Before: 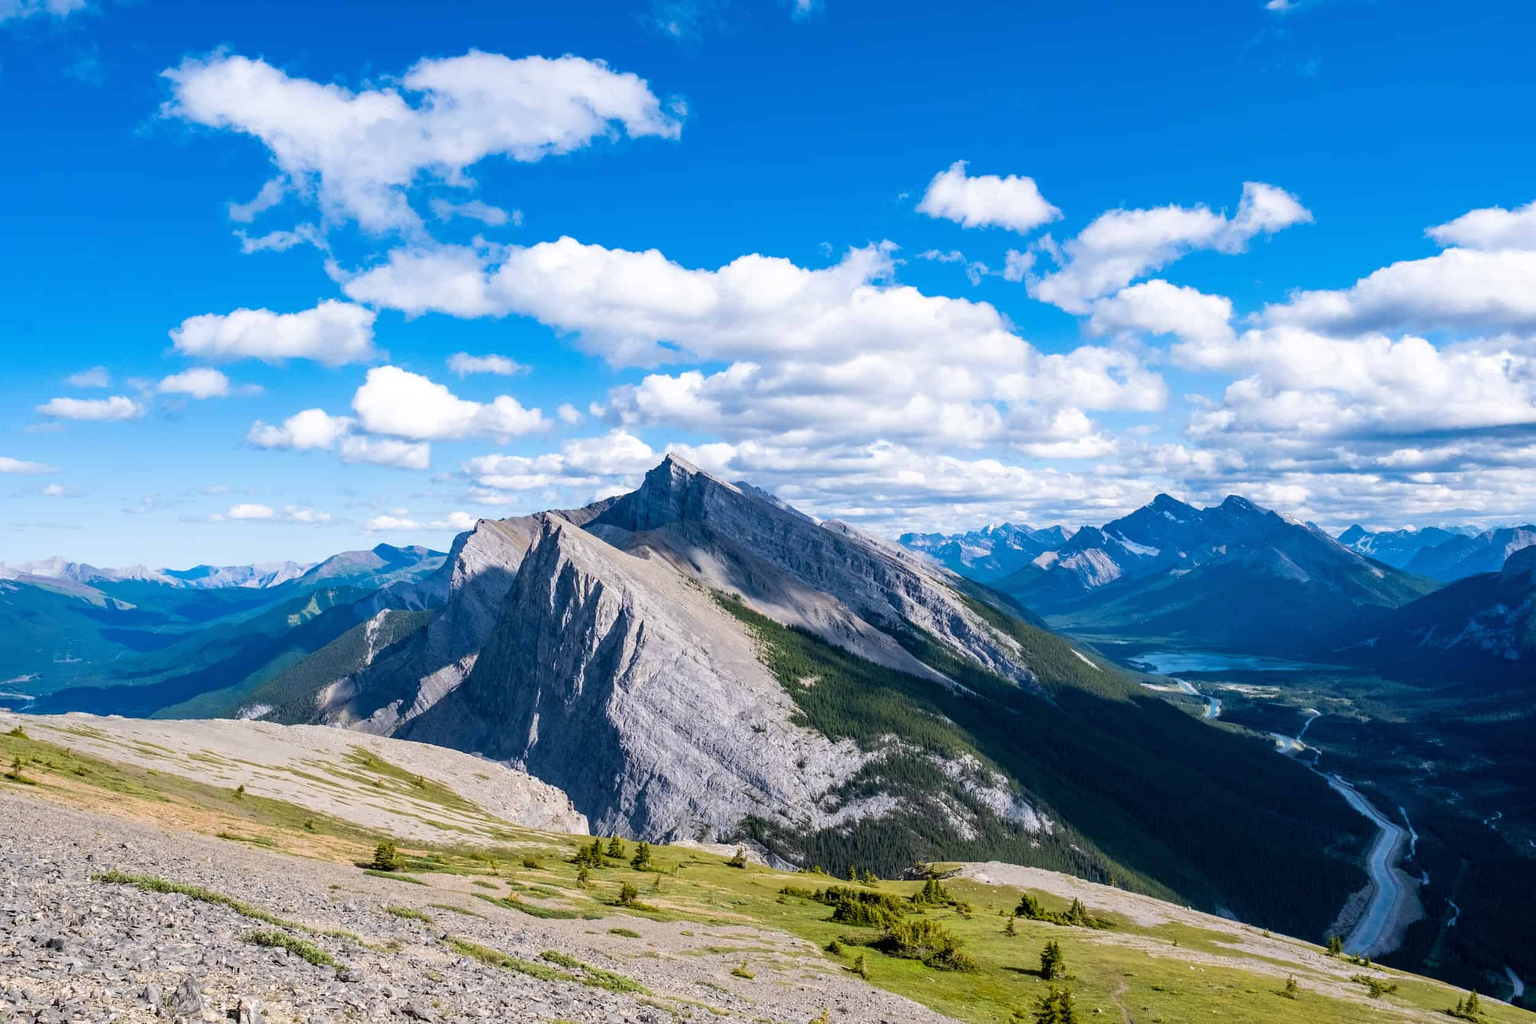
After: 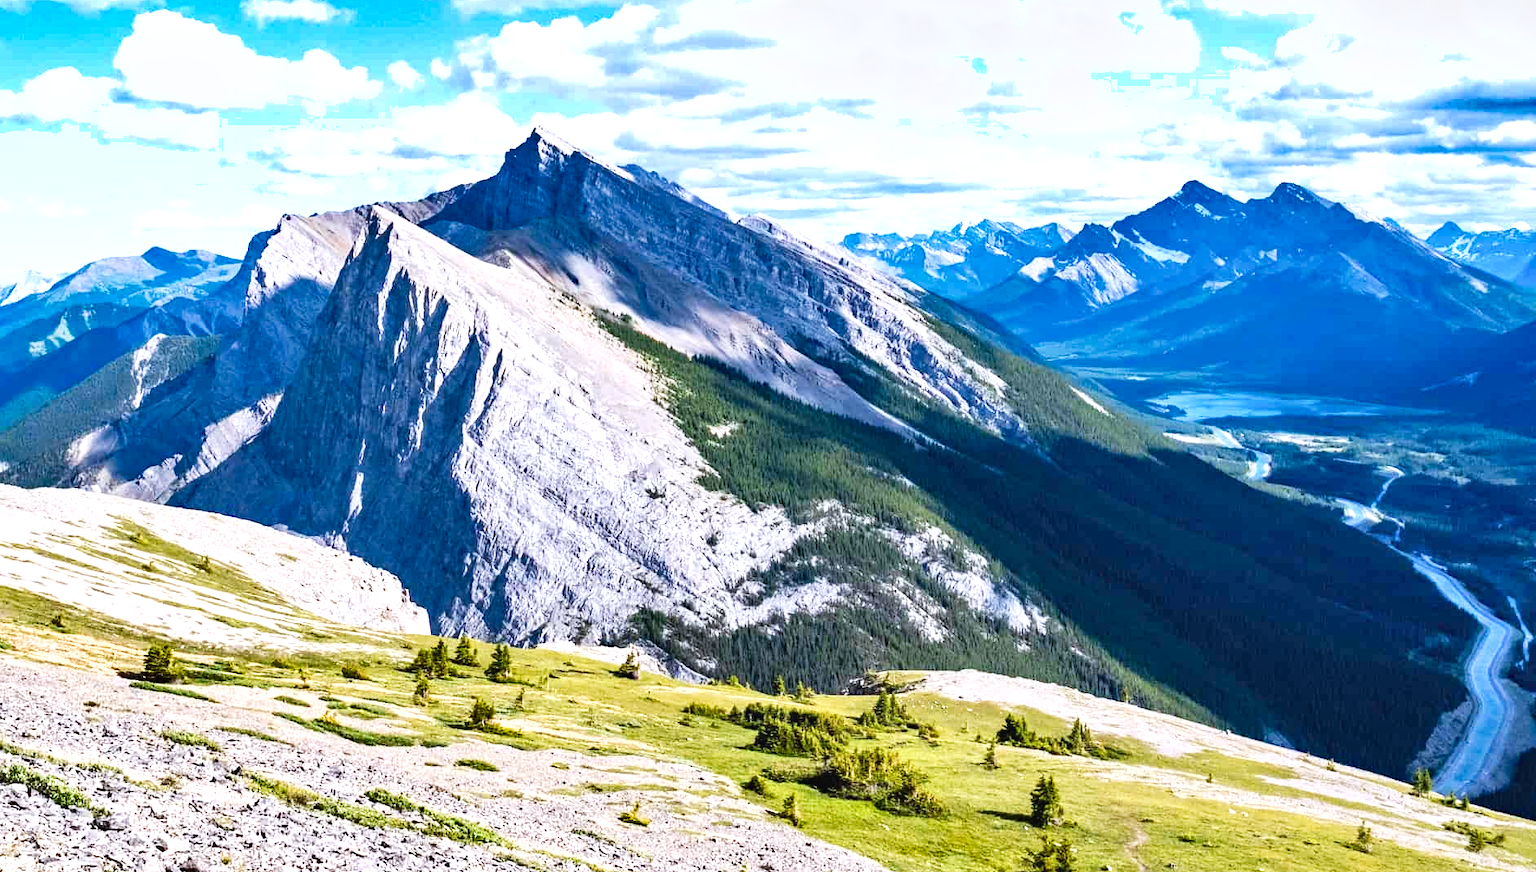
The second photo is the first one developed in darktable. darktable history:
haze removal: compatibility mode true
tone curve: curves: ch0 [(0, 0.028) (0.138, 0.156) (0.468, 0.516) (0.754, 0.823) (1, 1)], preserve colors none
crop and rotate: left 17.392%, top 34.985%, right 7.412%, bottom 0.95%
exposure: black level correction 0, exposure 1.001 EV, compensate highlight preservation false
shadows and highlights: shadows 52.73, soften with gaussian
color calibration: illuminant as shot in camera, x 0.358, y 0.373, temperature 4628.91 K, gamut compression 1.7
